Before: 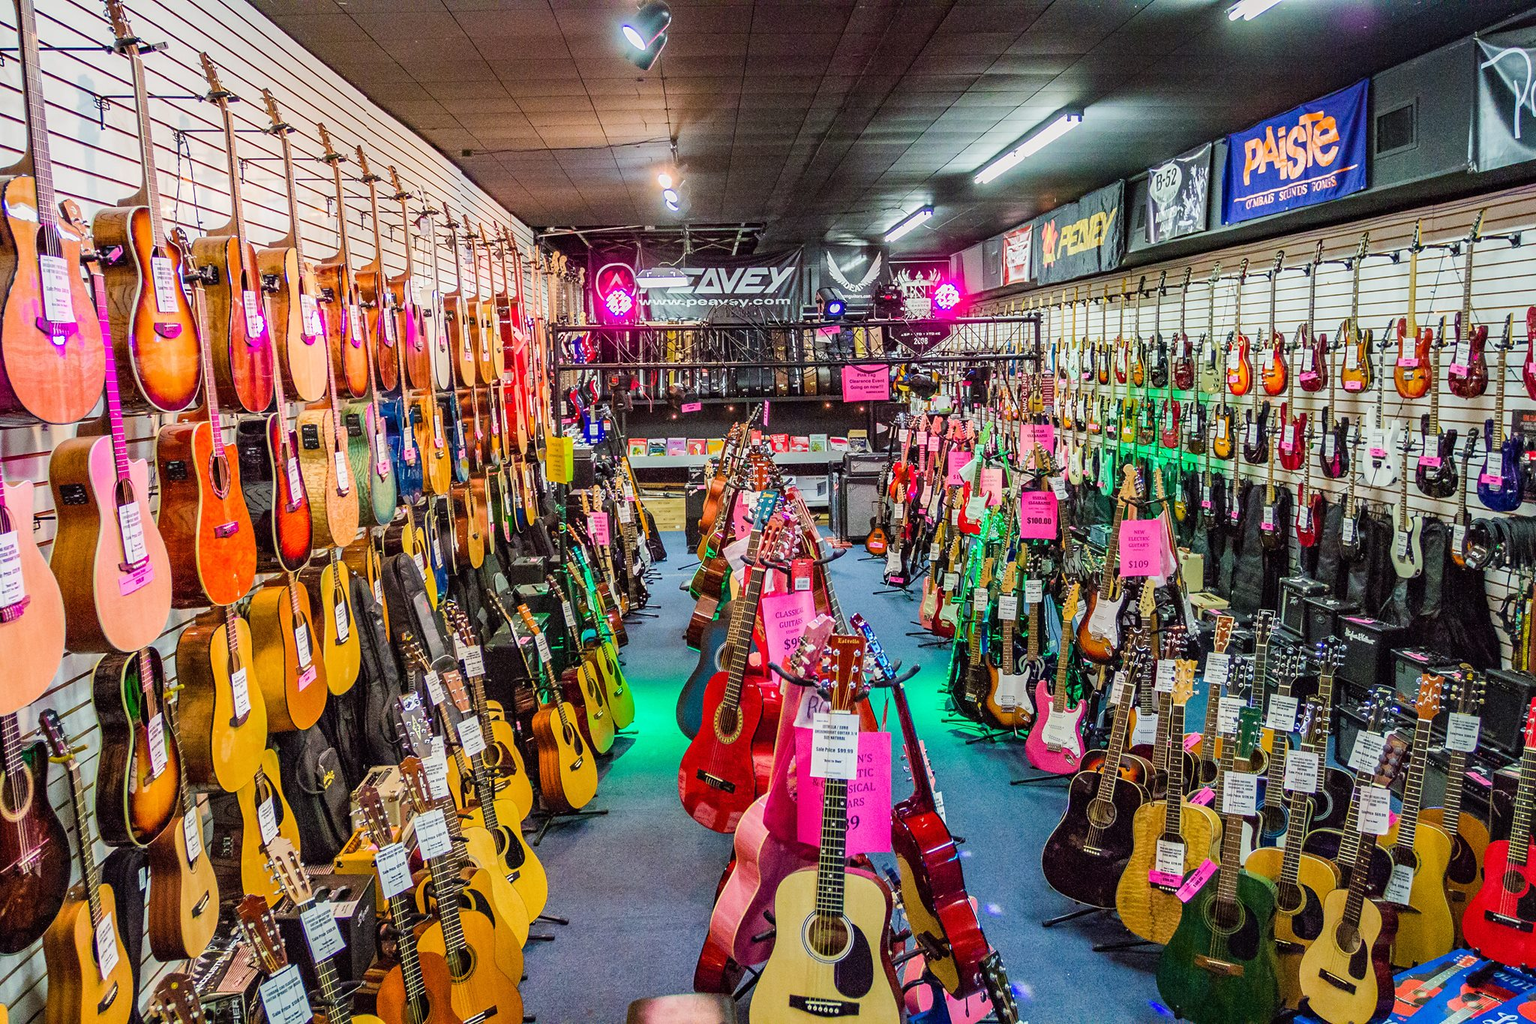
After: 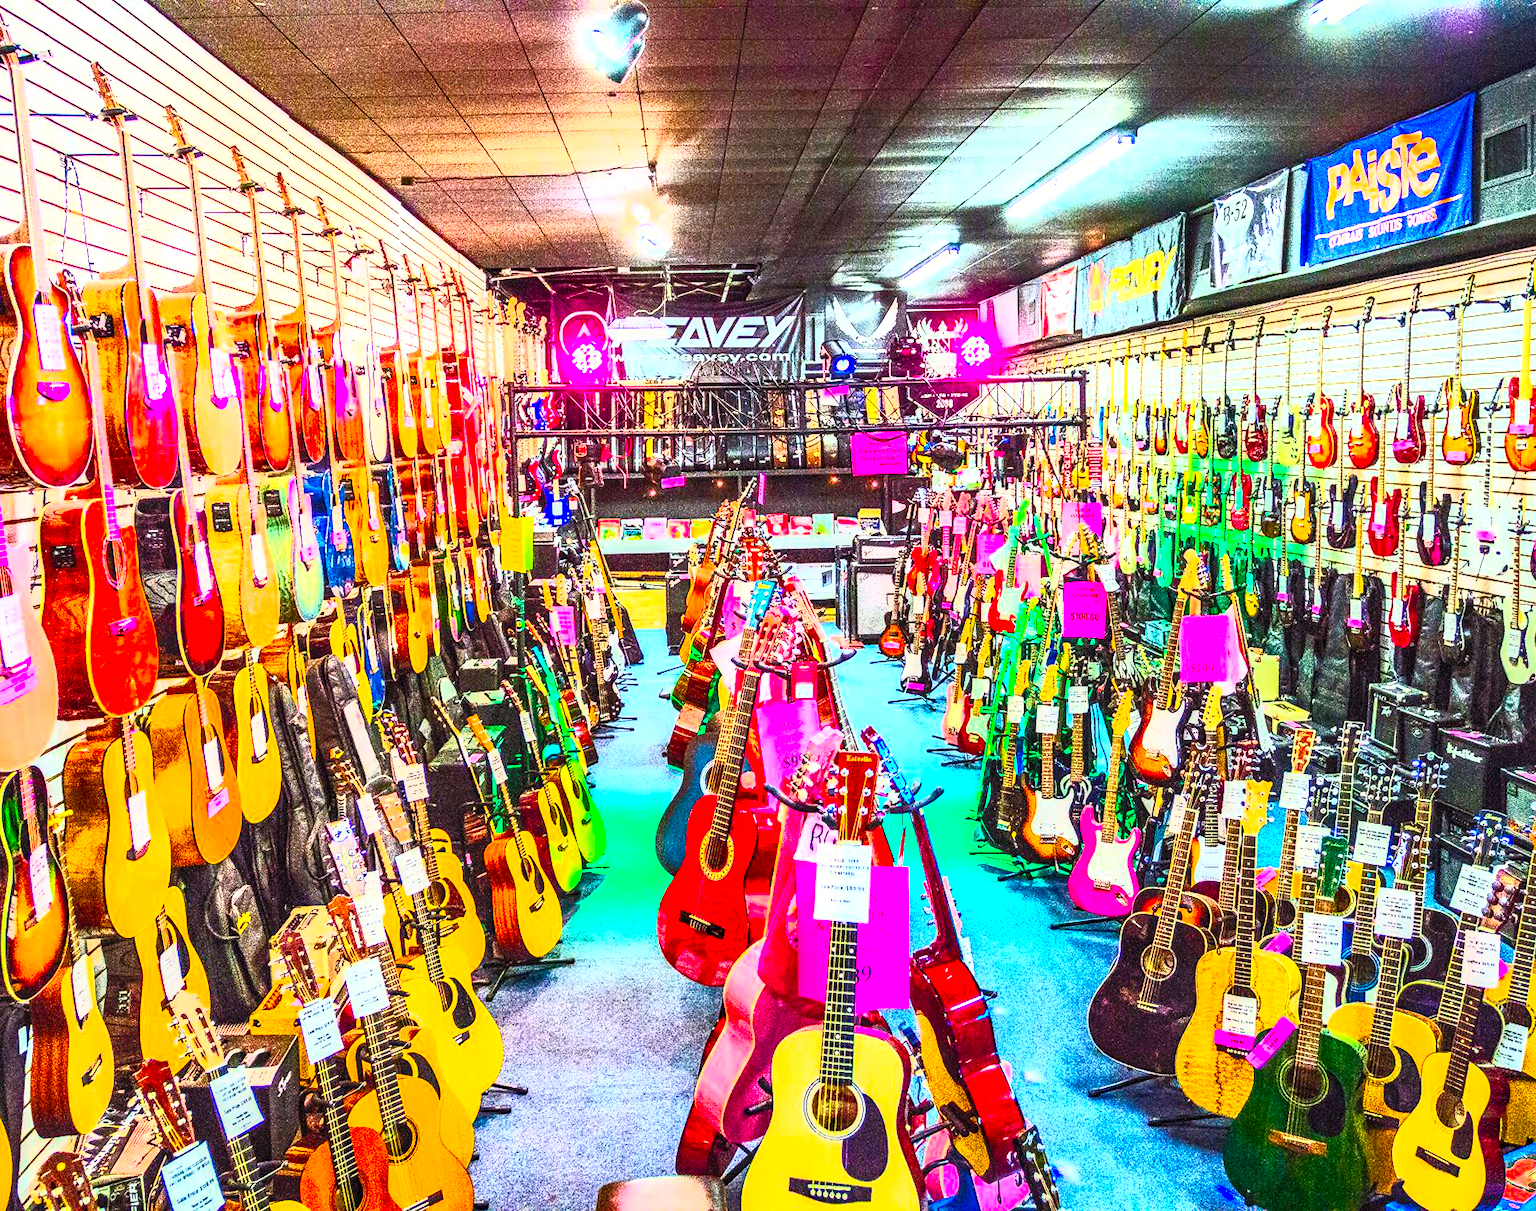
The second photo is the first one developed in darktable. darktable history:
crop: left 8.036%, right 7.475%
exposure: exposure 0.429 EV, compensate highlight preservation false
local contrast: highlights 23%, detail 150%
contrast brightness saturation: contrast 0.985, brightness 0.985, saturation 0.996
